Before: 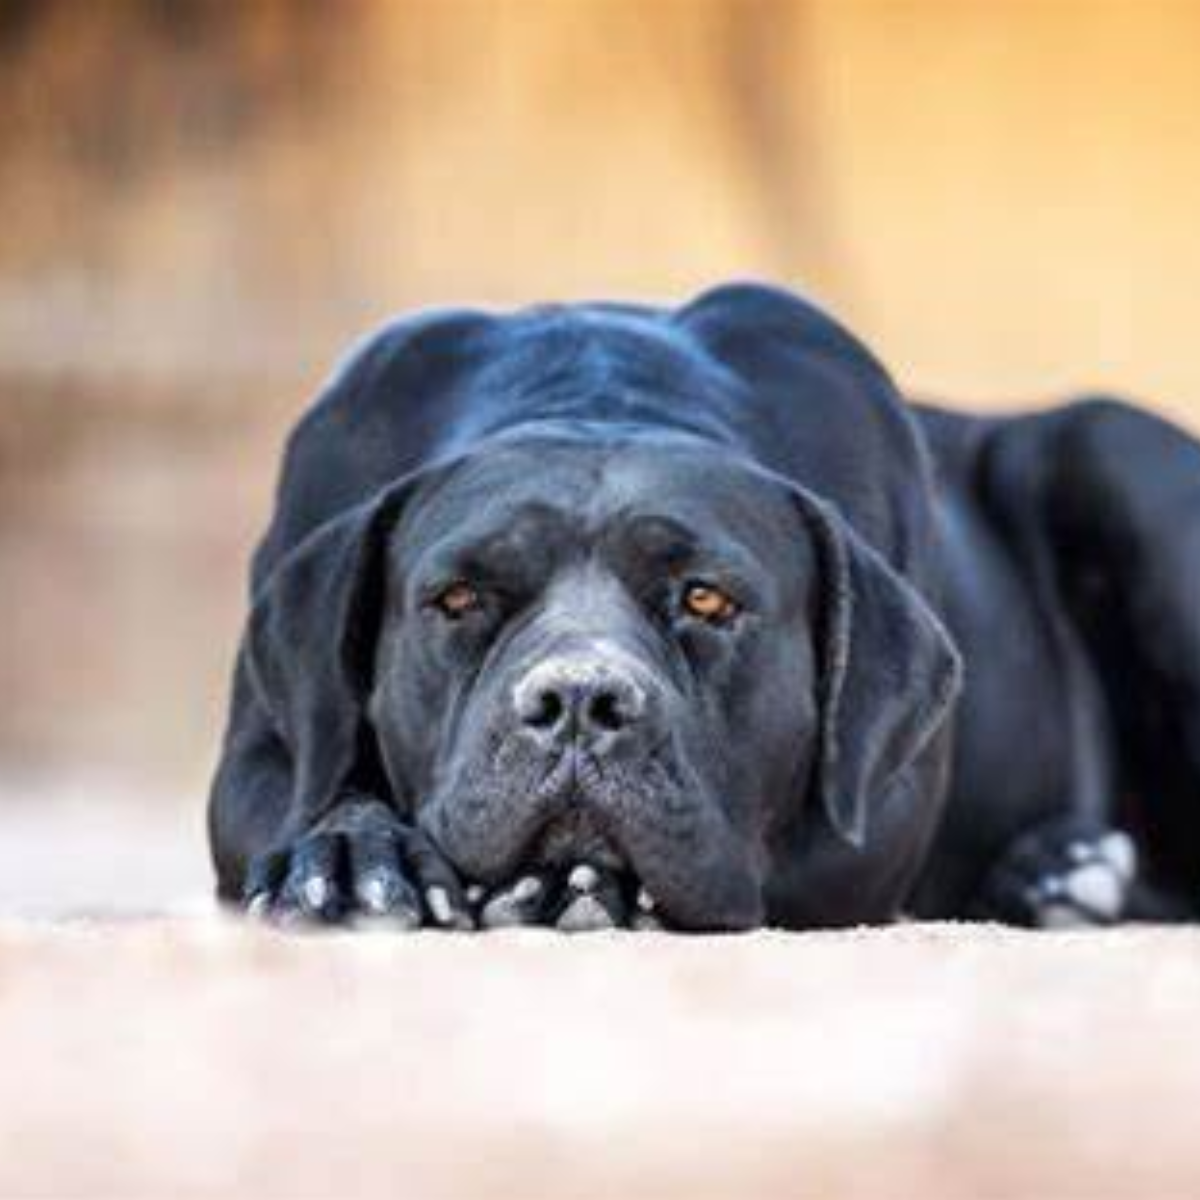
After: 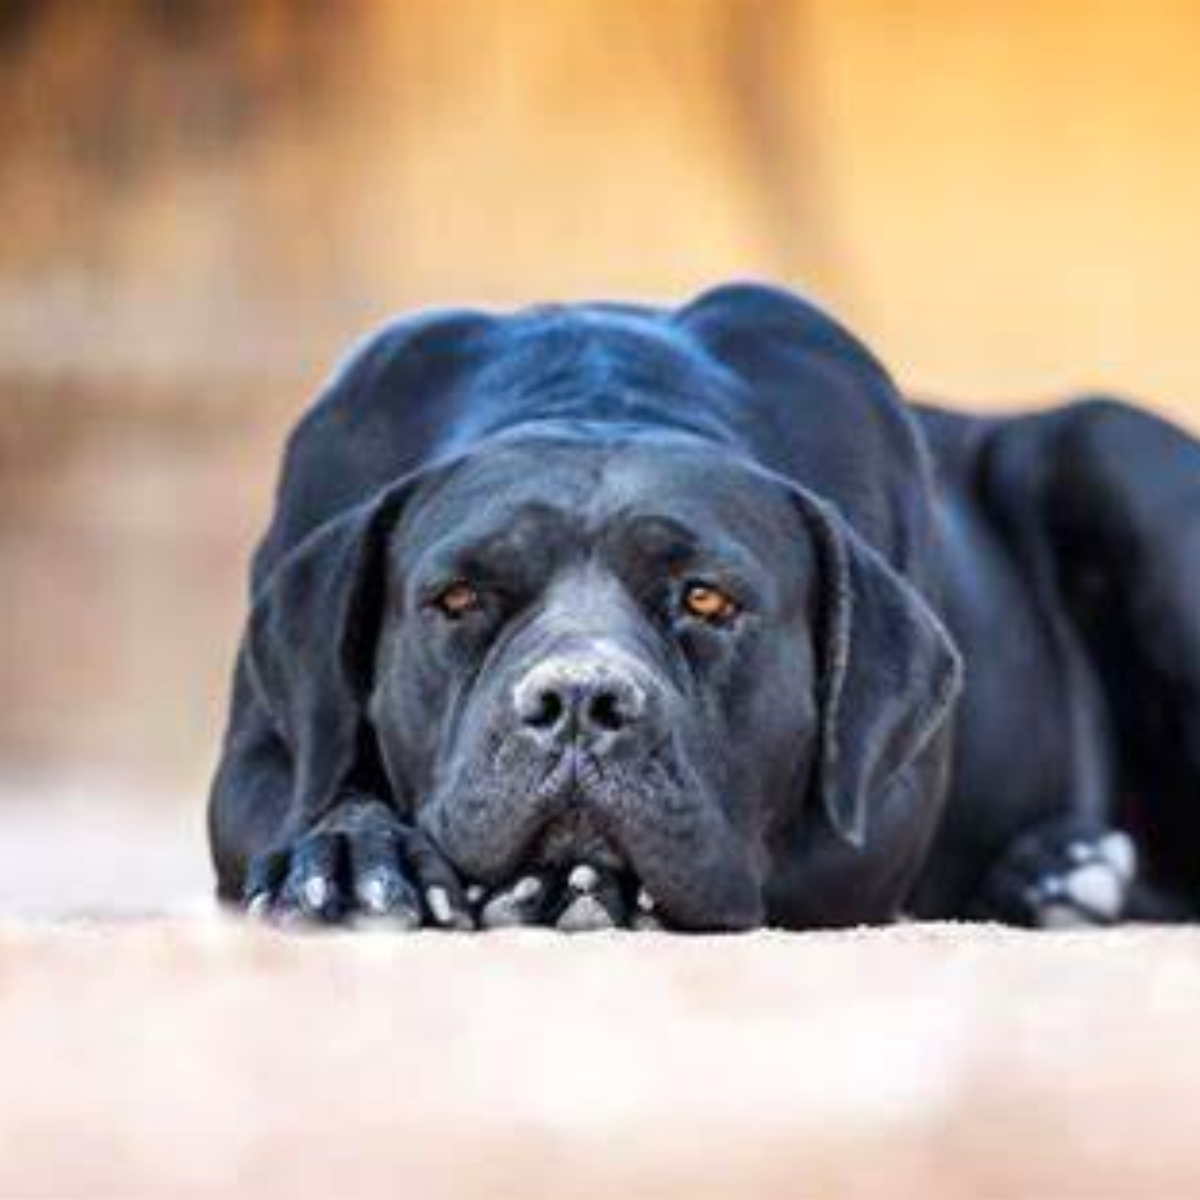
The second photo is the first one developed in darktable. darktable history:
contrast brightness saturation: contrast 0.04, saturation 0.16
color calibration: illuminant same as pipeline (D50), x 0.346, y 0.359, temperature 5002.42 K
